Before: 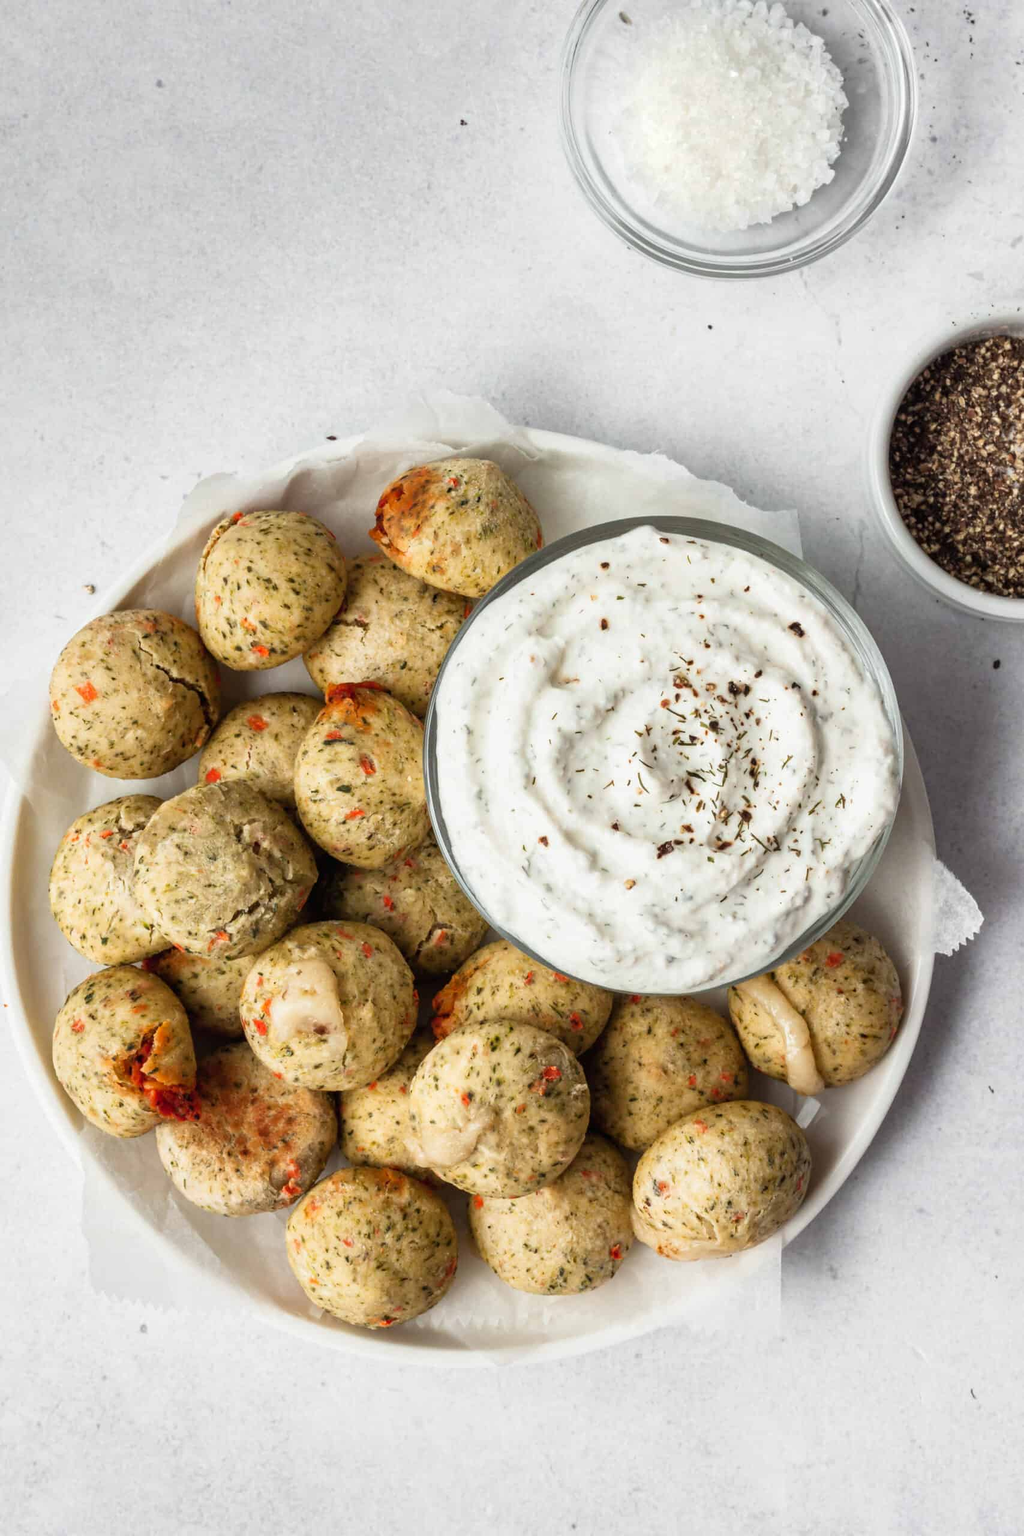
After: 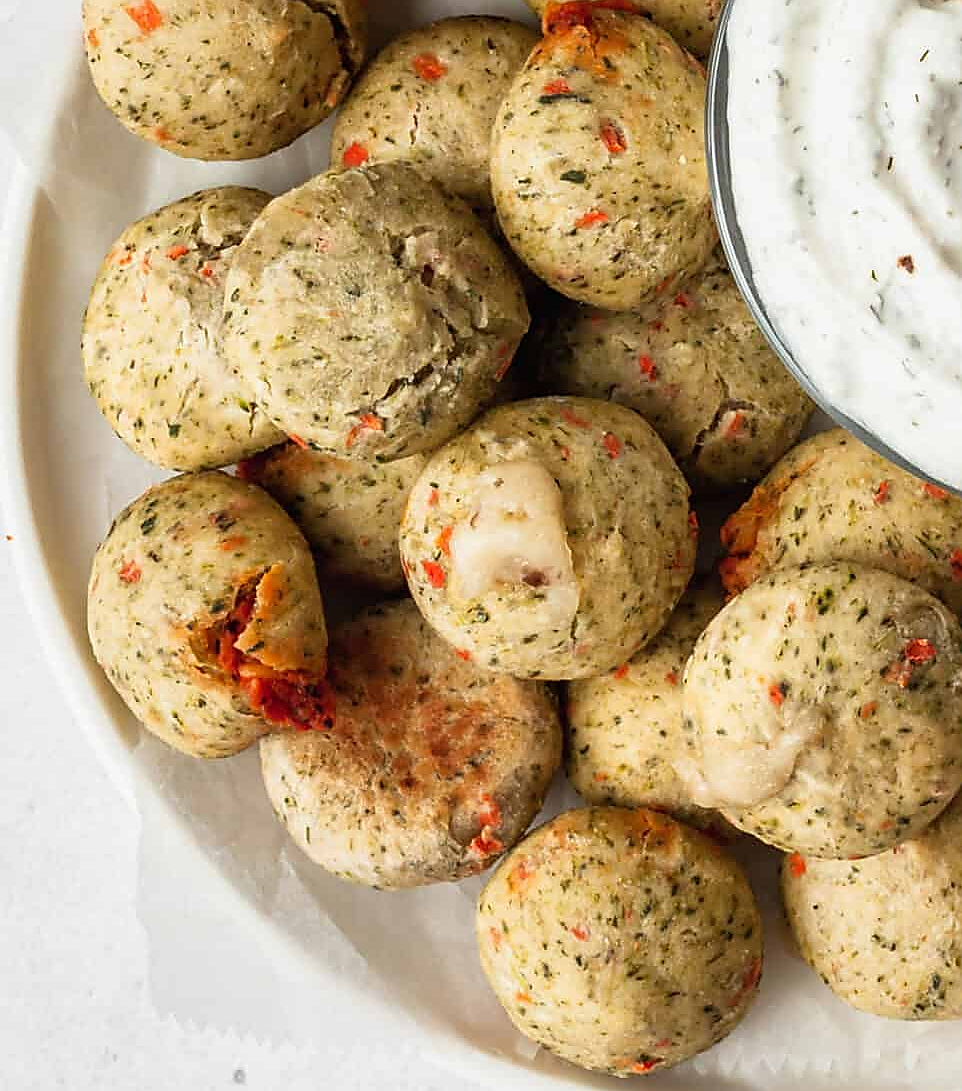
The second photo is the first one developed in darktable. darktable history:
sharpen: radius 1.4, amount 1.25, threshold 0.7
crop: top 44.483%, right 43.593%, bottom 12.892%
